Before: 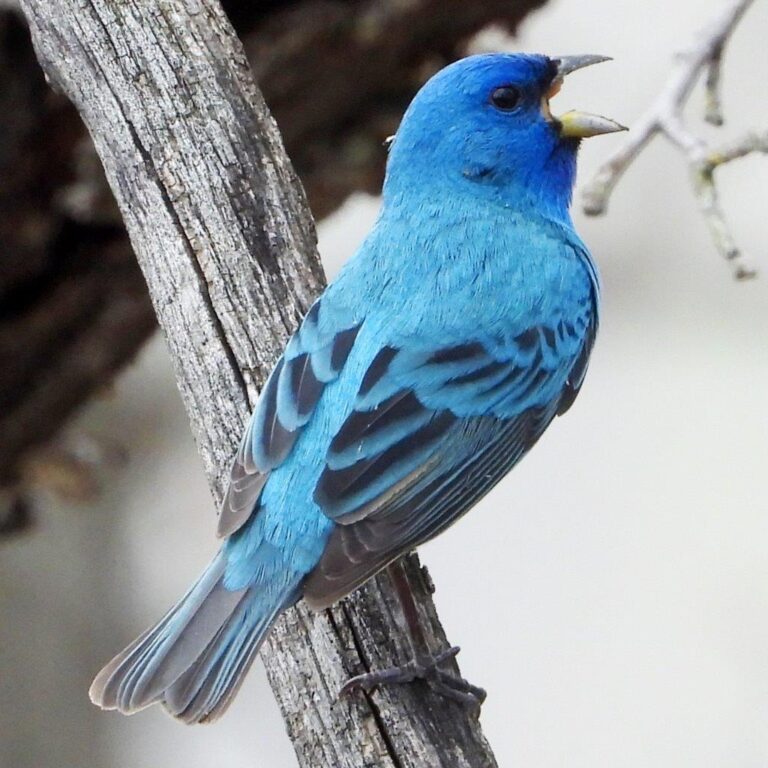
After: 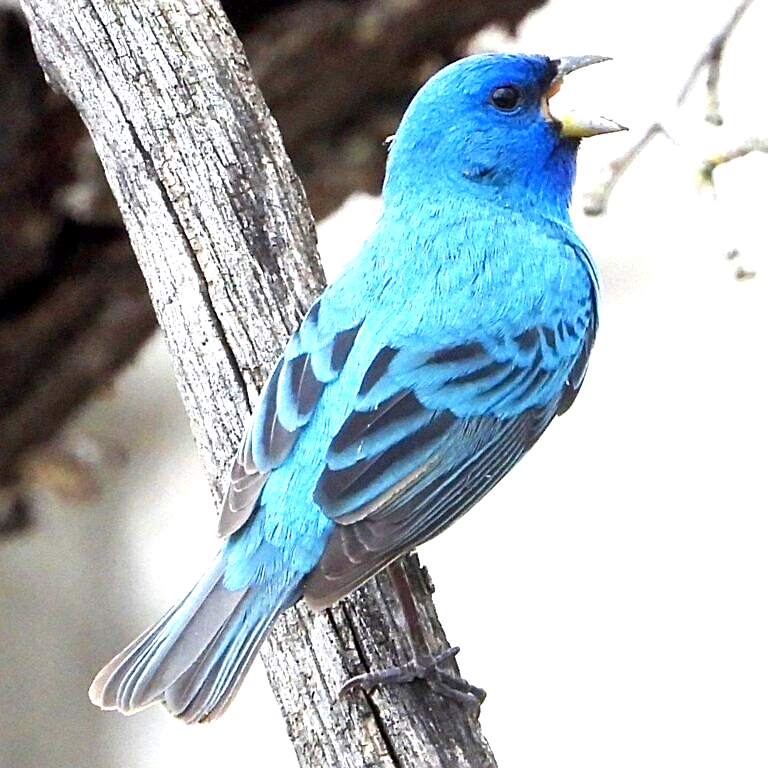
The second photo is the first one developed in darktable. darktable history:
sharpen: amount 0.585
exposure: black level correction 0.001, exposure 0.964 EV, compensate highlight preservation false
